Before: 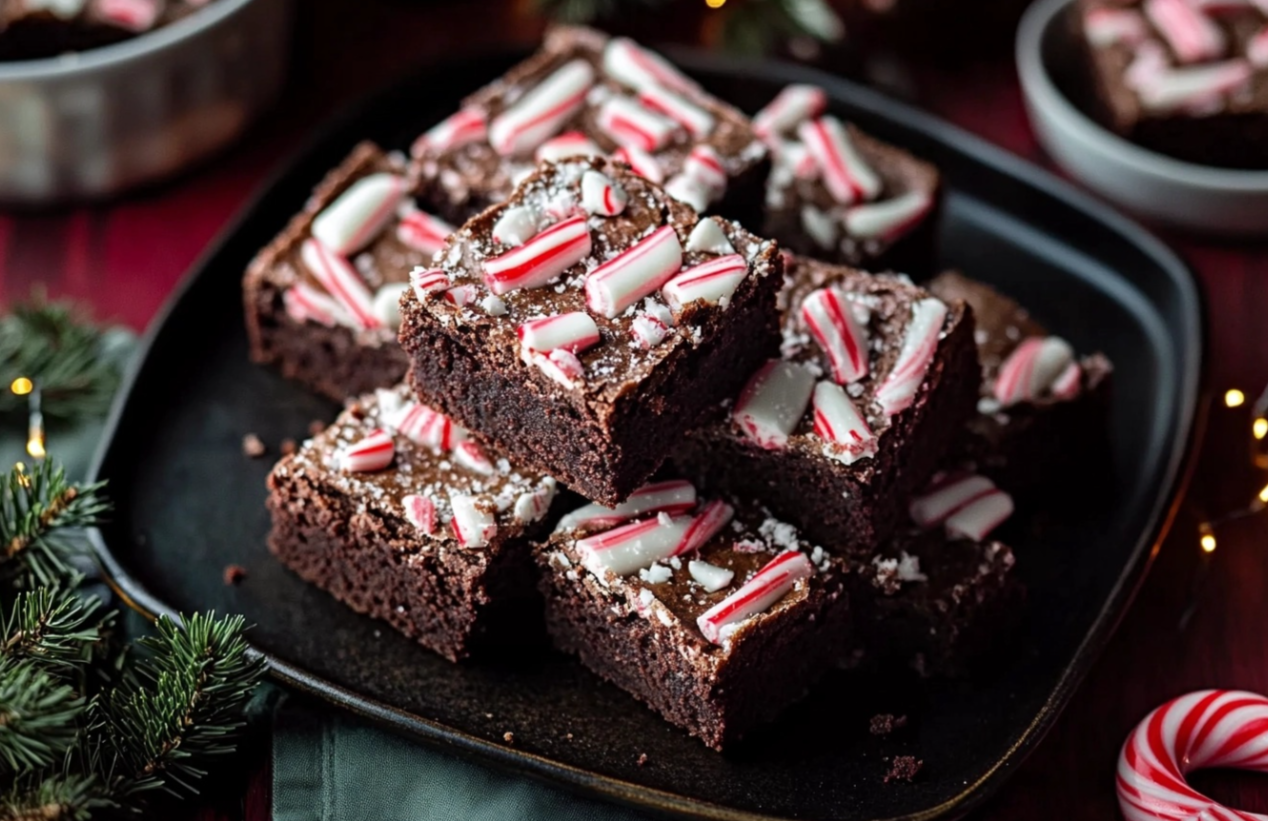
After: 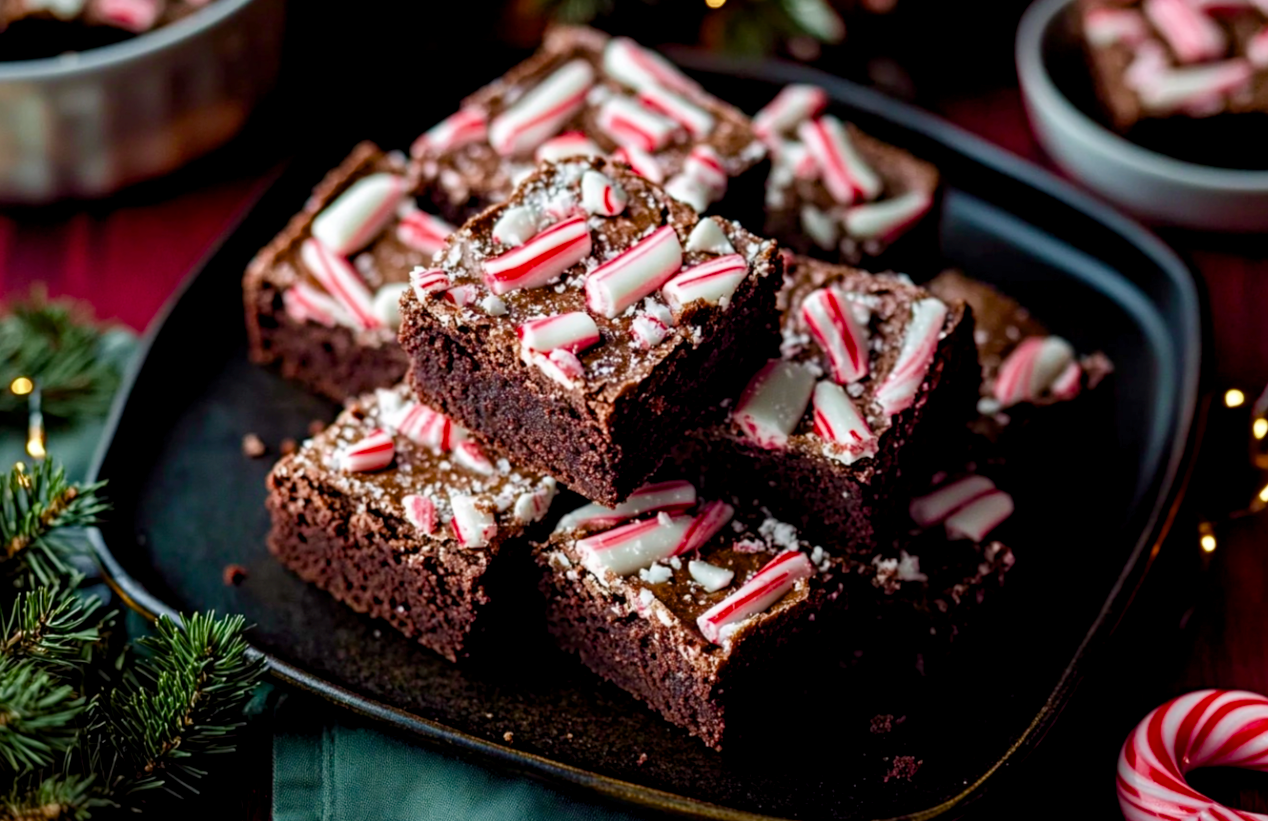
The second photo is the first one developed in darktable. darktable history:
color balance rgb: global offset › luminance -0.356%, perceptual saturation grading › global saturation 20%, perceptual saturation grading › highlights -50.414%, perceptual saturation grading › shadows 31.094%, global vibrance 29.269%
velvia: on, module defaults
